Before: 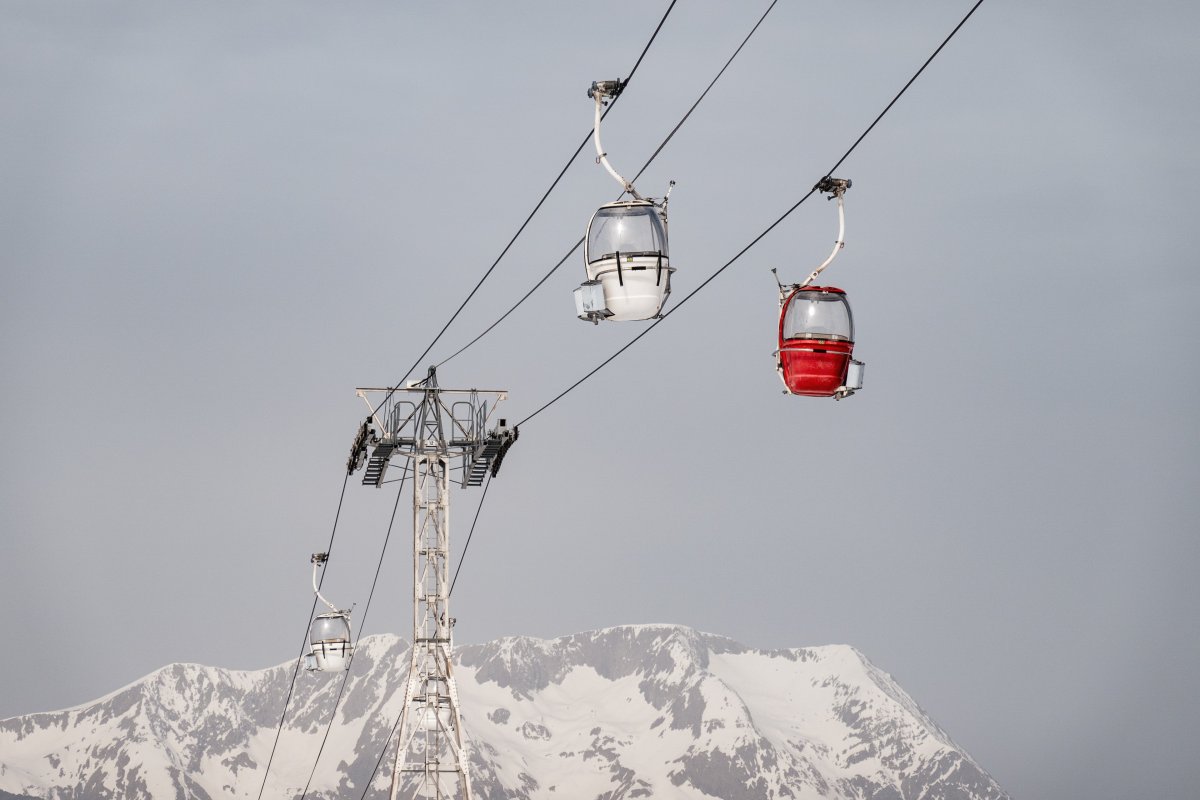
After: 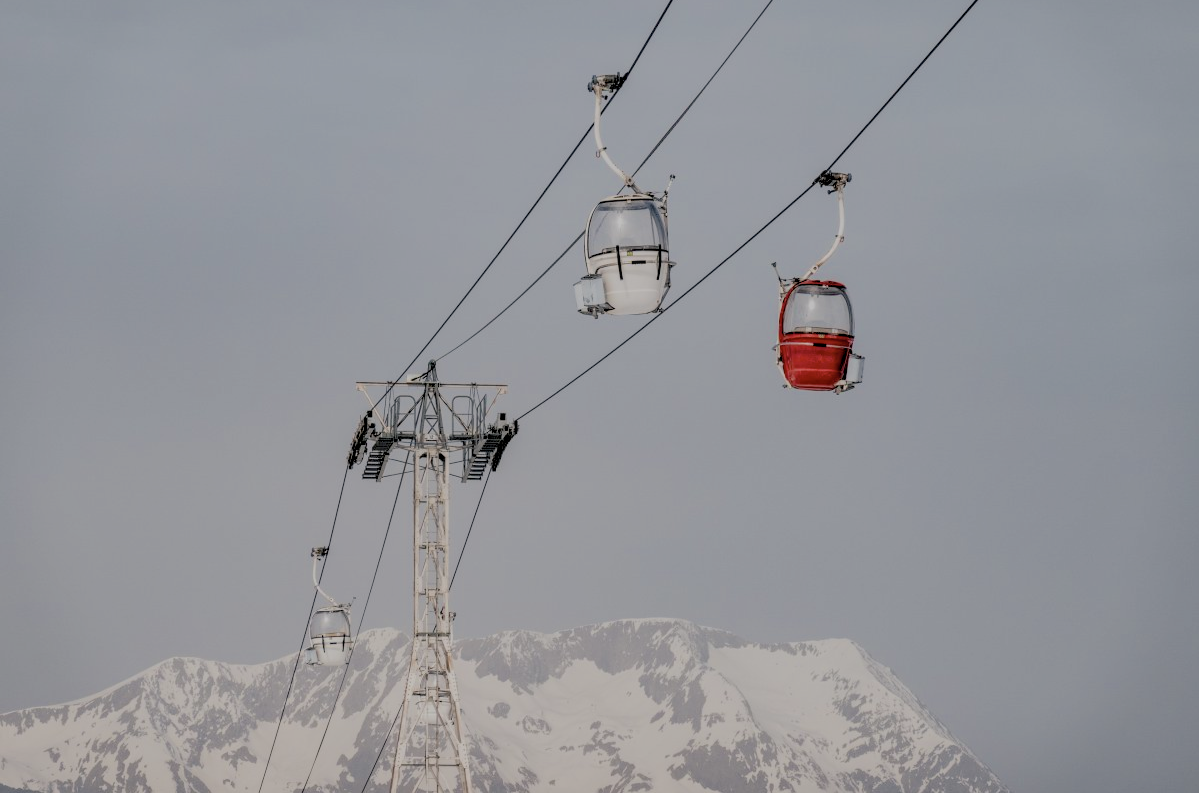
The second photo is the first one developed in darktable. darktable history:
color correction: highlights b* -0.048, saturation 0.795
color balance rgb: shadows lift › chroma 2.001%, shadows lift › hue 220.95°, global offset › luminance -0.836%, perceptual saturation grading › global saturation 19.275%
local contrast: on, module defaults
filmic rgb: black relative exposure -7 EV, white relative exposure 5.97 EV, target black luminance 0%, hardness 2.76, latitude 61.51%, contrast 0.702, highlights saturation mix 11.28%, shadows ↔ highlights balance -0.1%, color science v6 (2022)
crop: top 0.838%, right 0.021%
